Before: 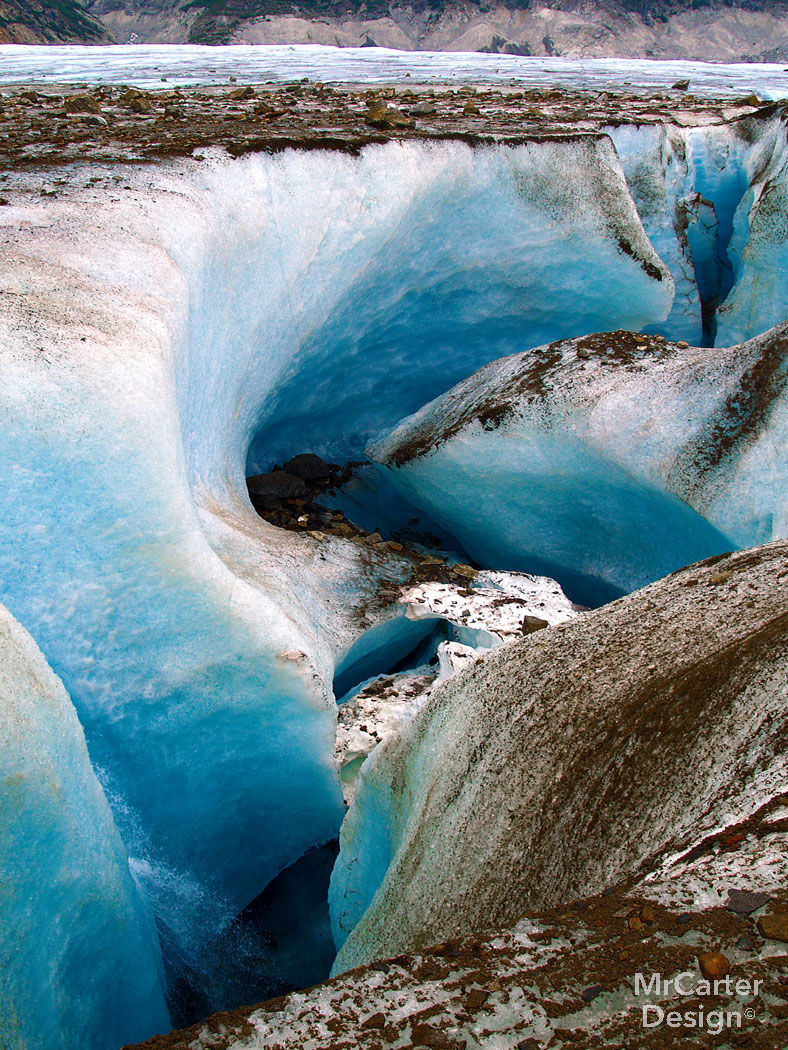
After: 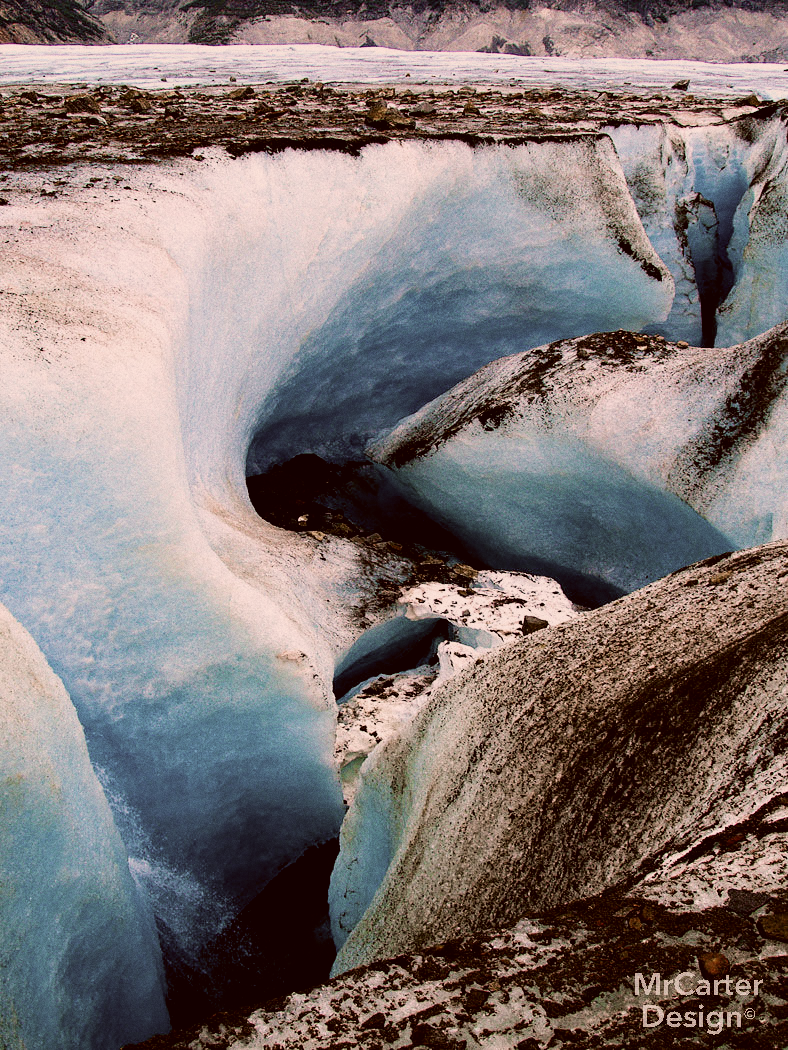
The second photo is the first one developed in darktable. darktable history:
contrast brightness saturation: contrast 0.07
filmic rgb: black relative exposure -5 EV, hardness 2.88, contrast 1.3, highlights saturation mix -30%
color correction: highlights a* 10.21, highlights b* 9.79, shadows a* 8.61, shadows b* 7.88, saturation 0.8
grain: on, module defaults
